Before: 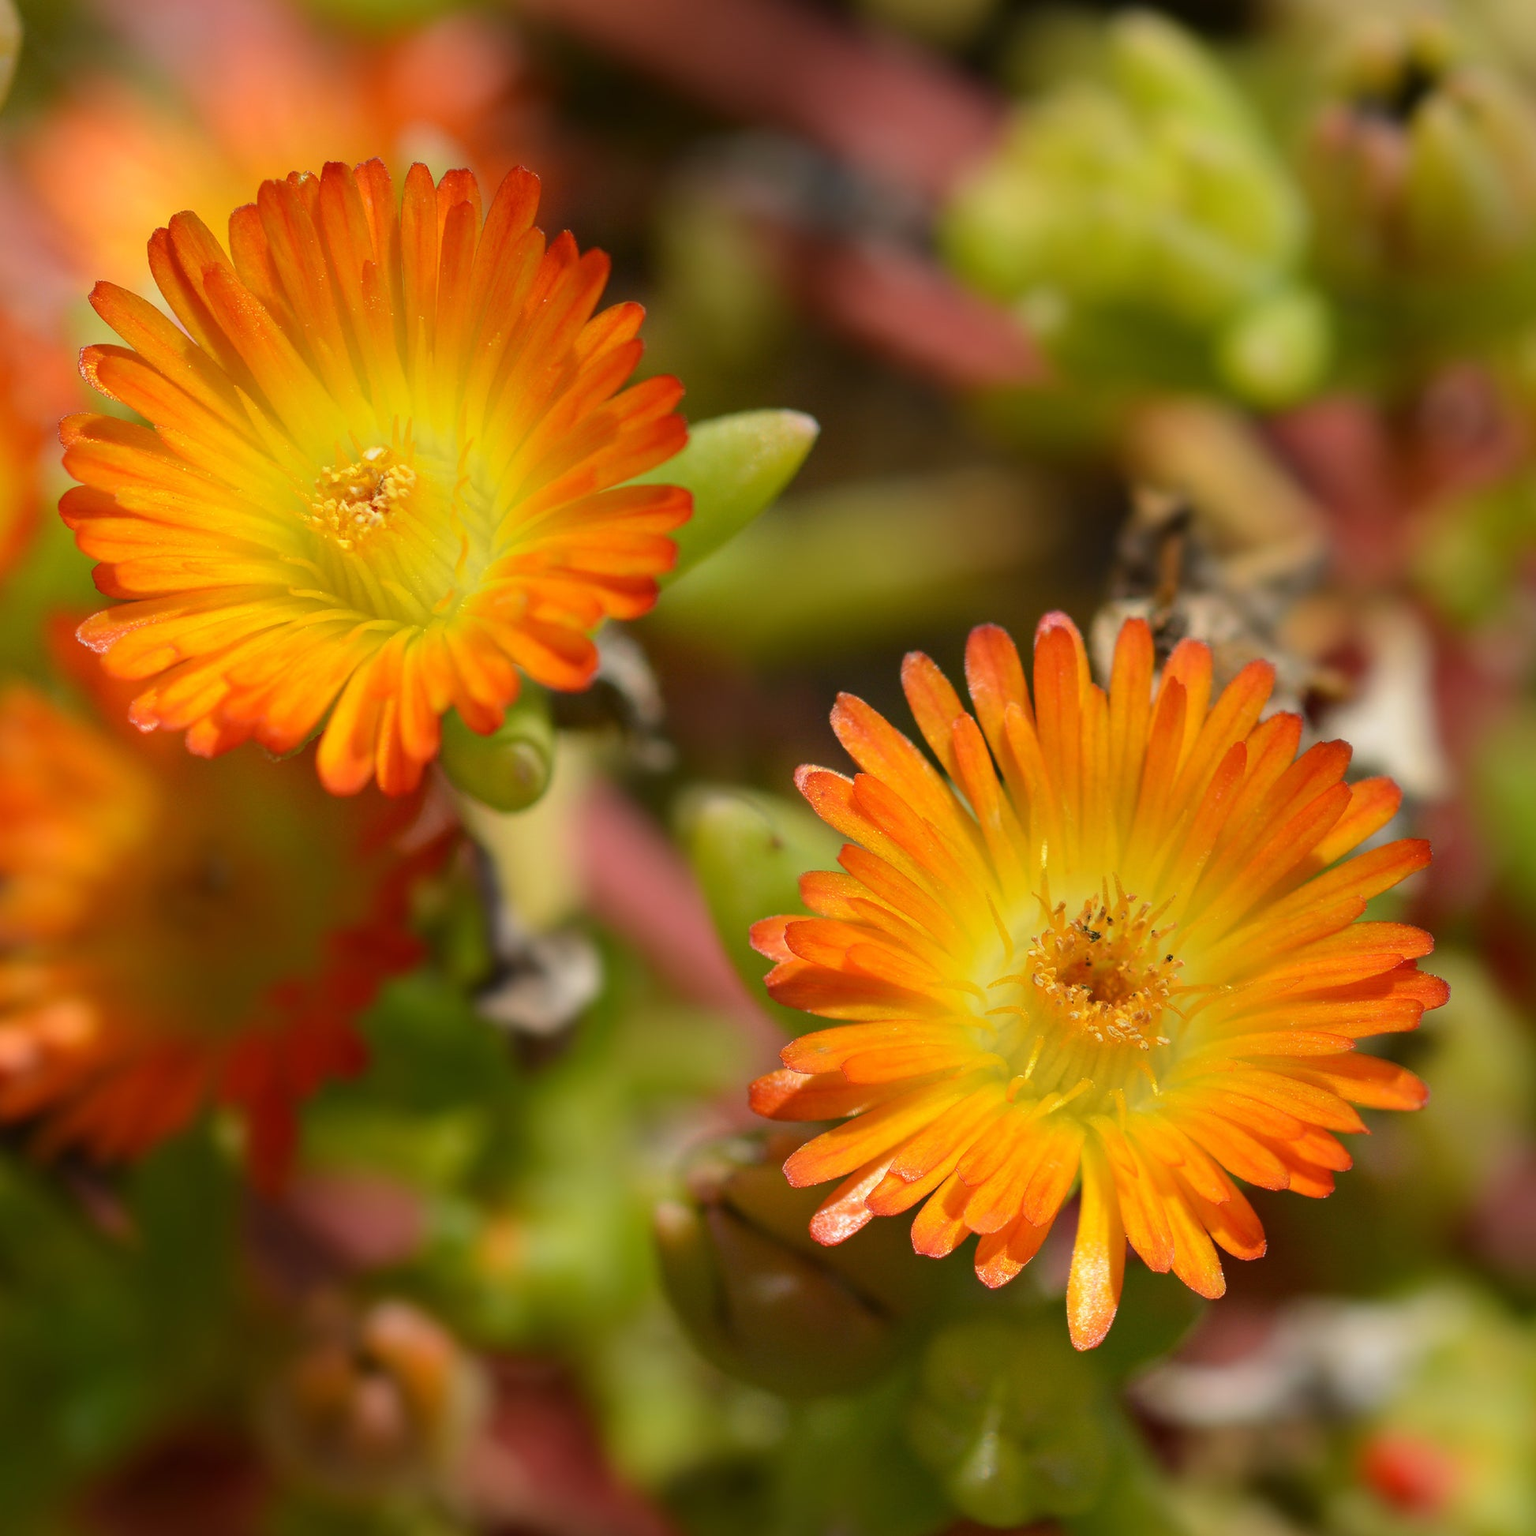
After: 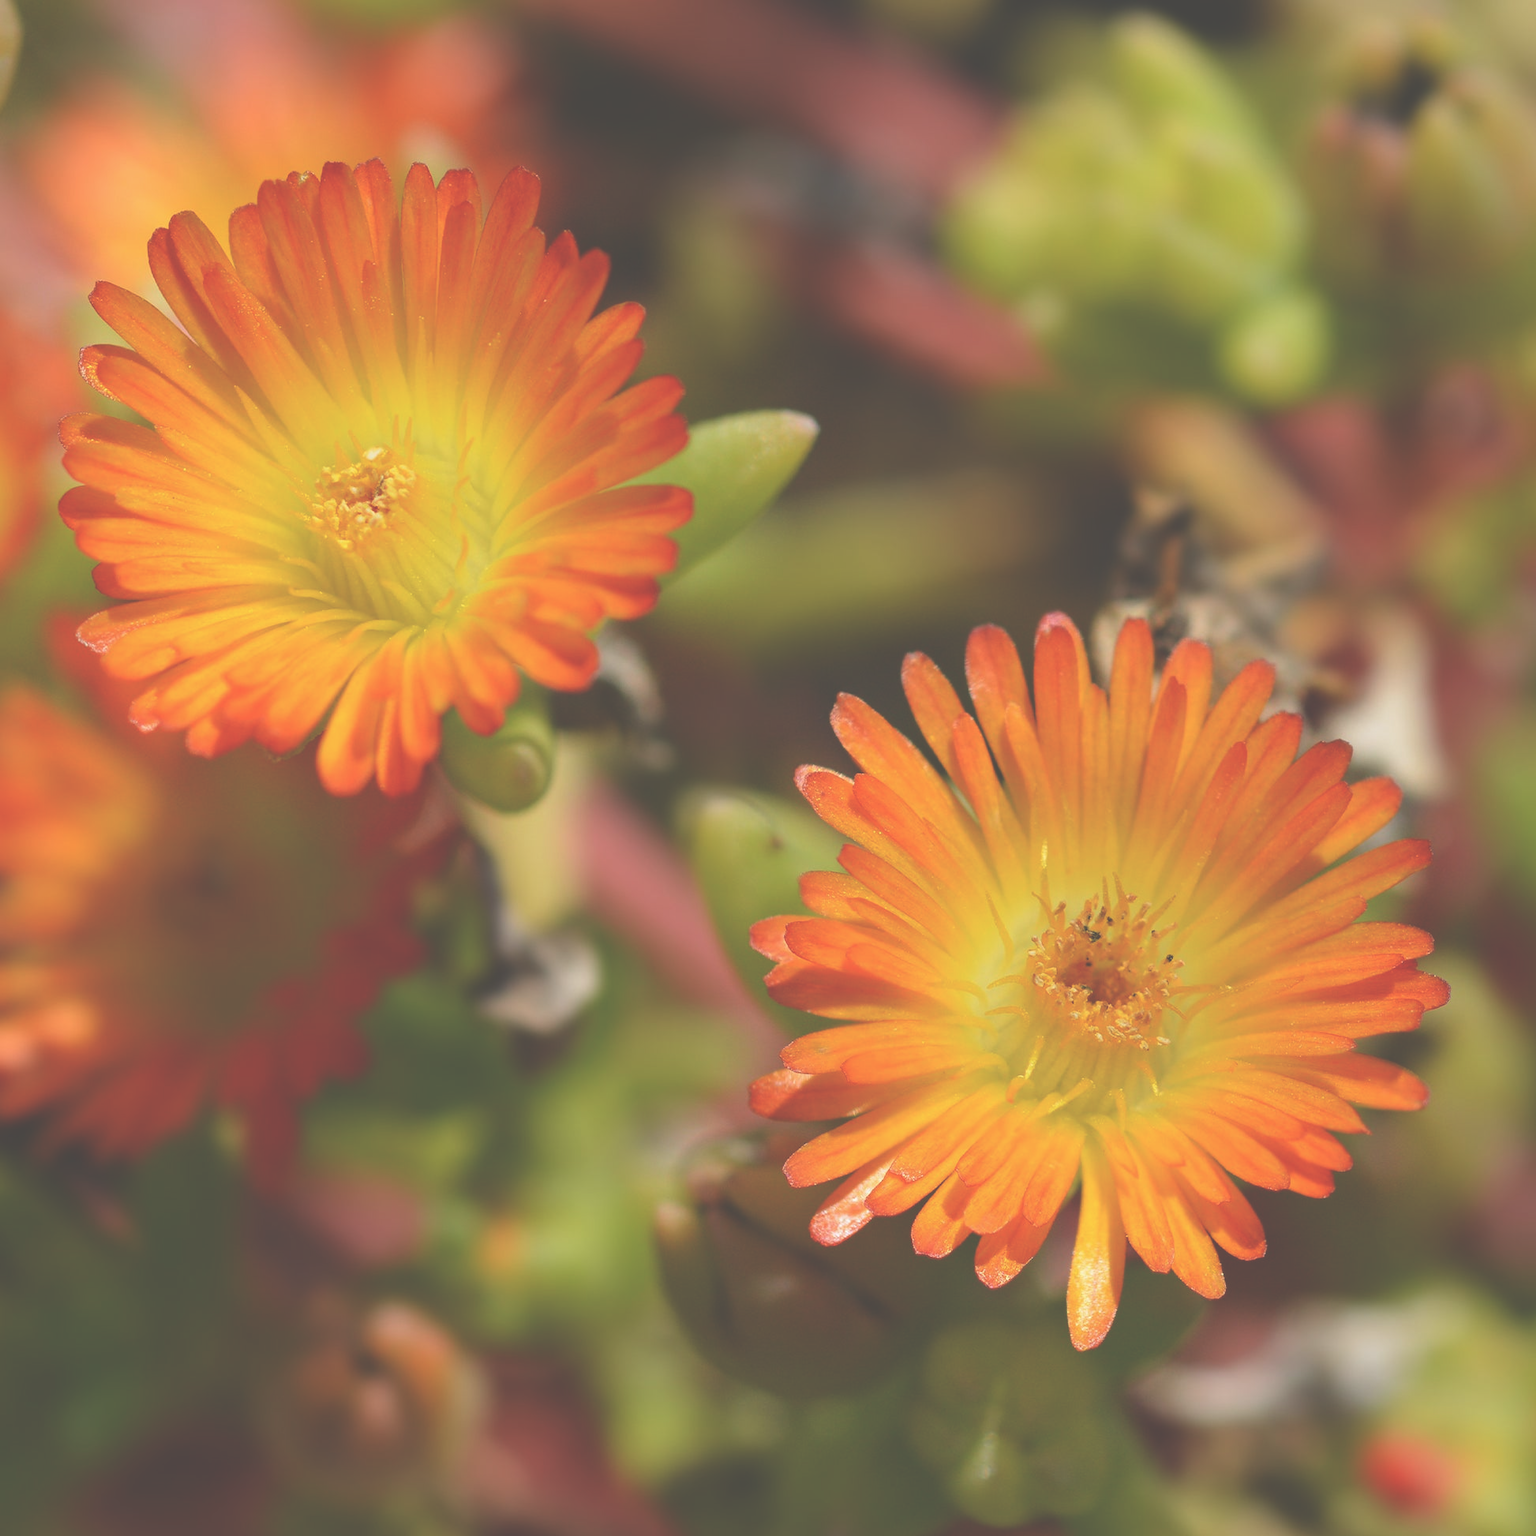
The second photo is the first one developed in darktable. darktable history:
exposure: black level correction -0.063, exposure -0.05 EV, compensate highlight preservation false
